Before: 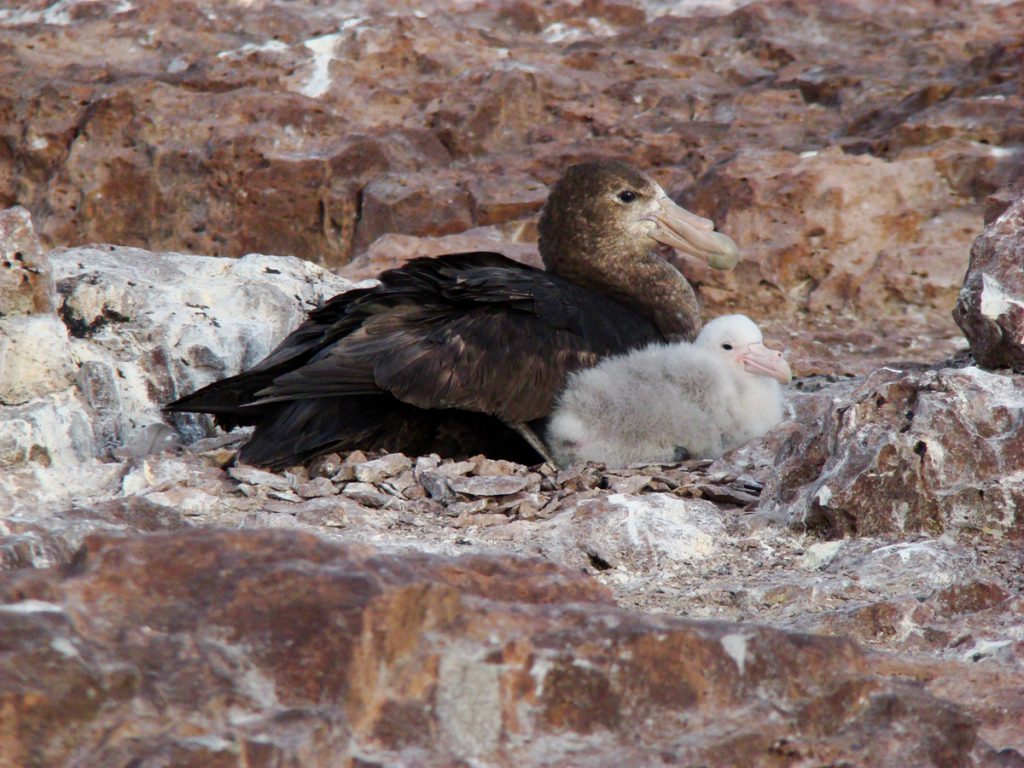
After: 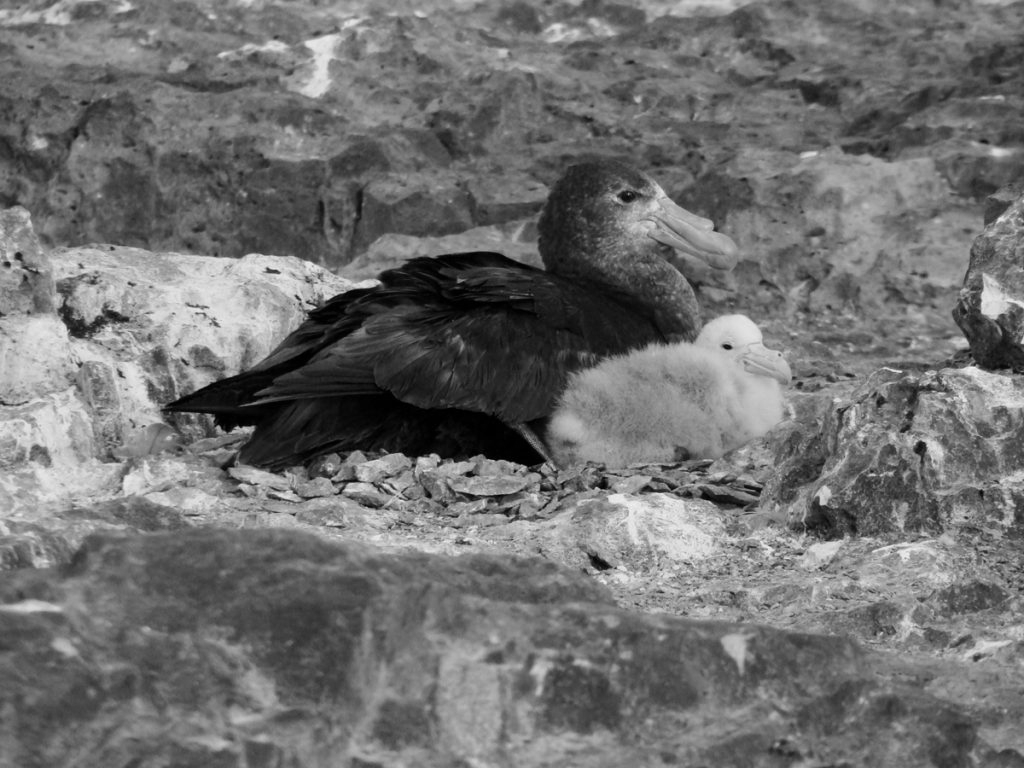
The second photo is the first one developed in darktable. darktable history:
color calibration: output gray [0.21, 0.42, 0.37, 0], gray › normalize channels true, illuminant same as pipeline (D50), adaptation XYZ, x 0.346, y 0.359, gamut compression 0
white balance: emerald 1
